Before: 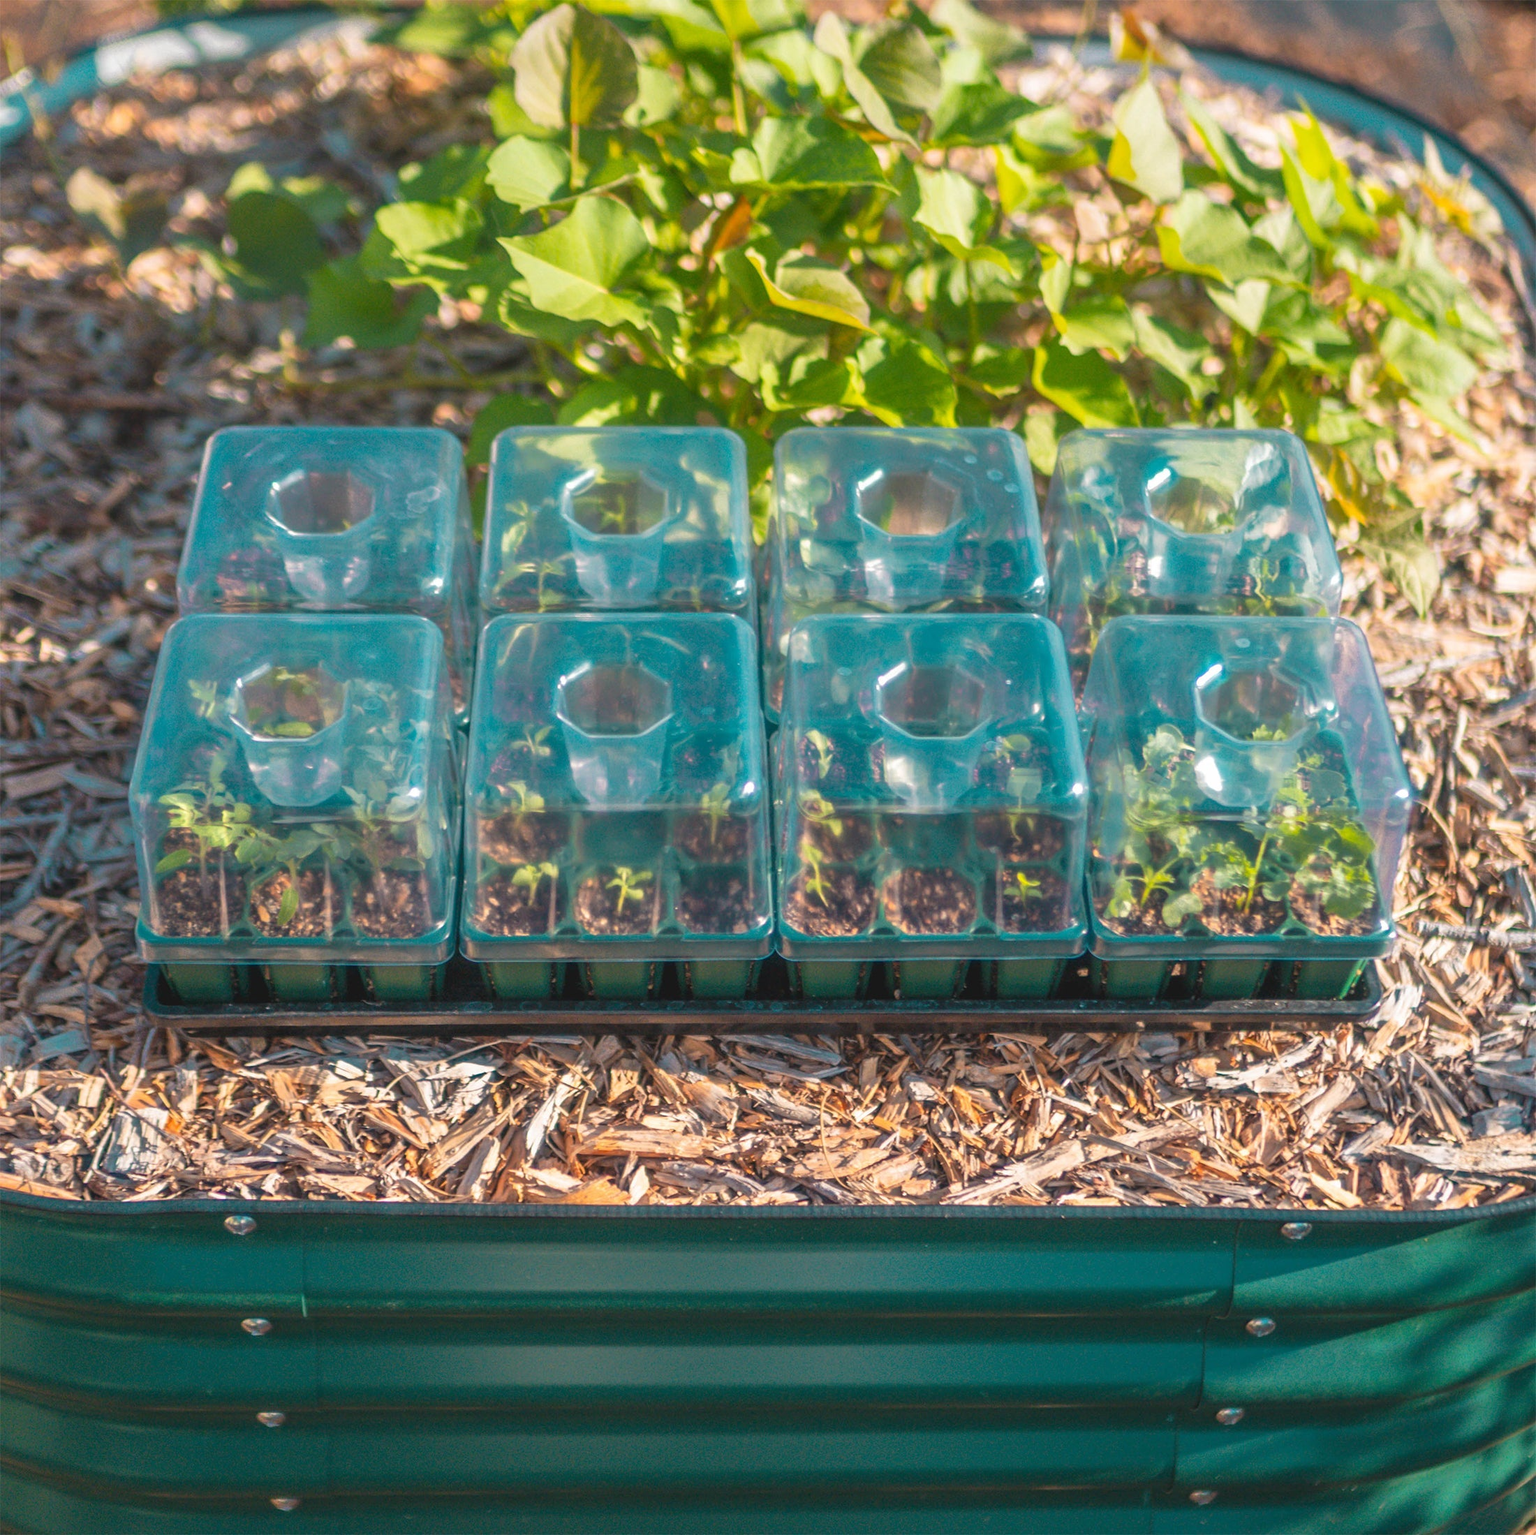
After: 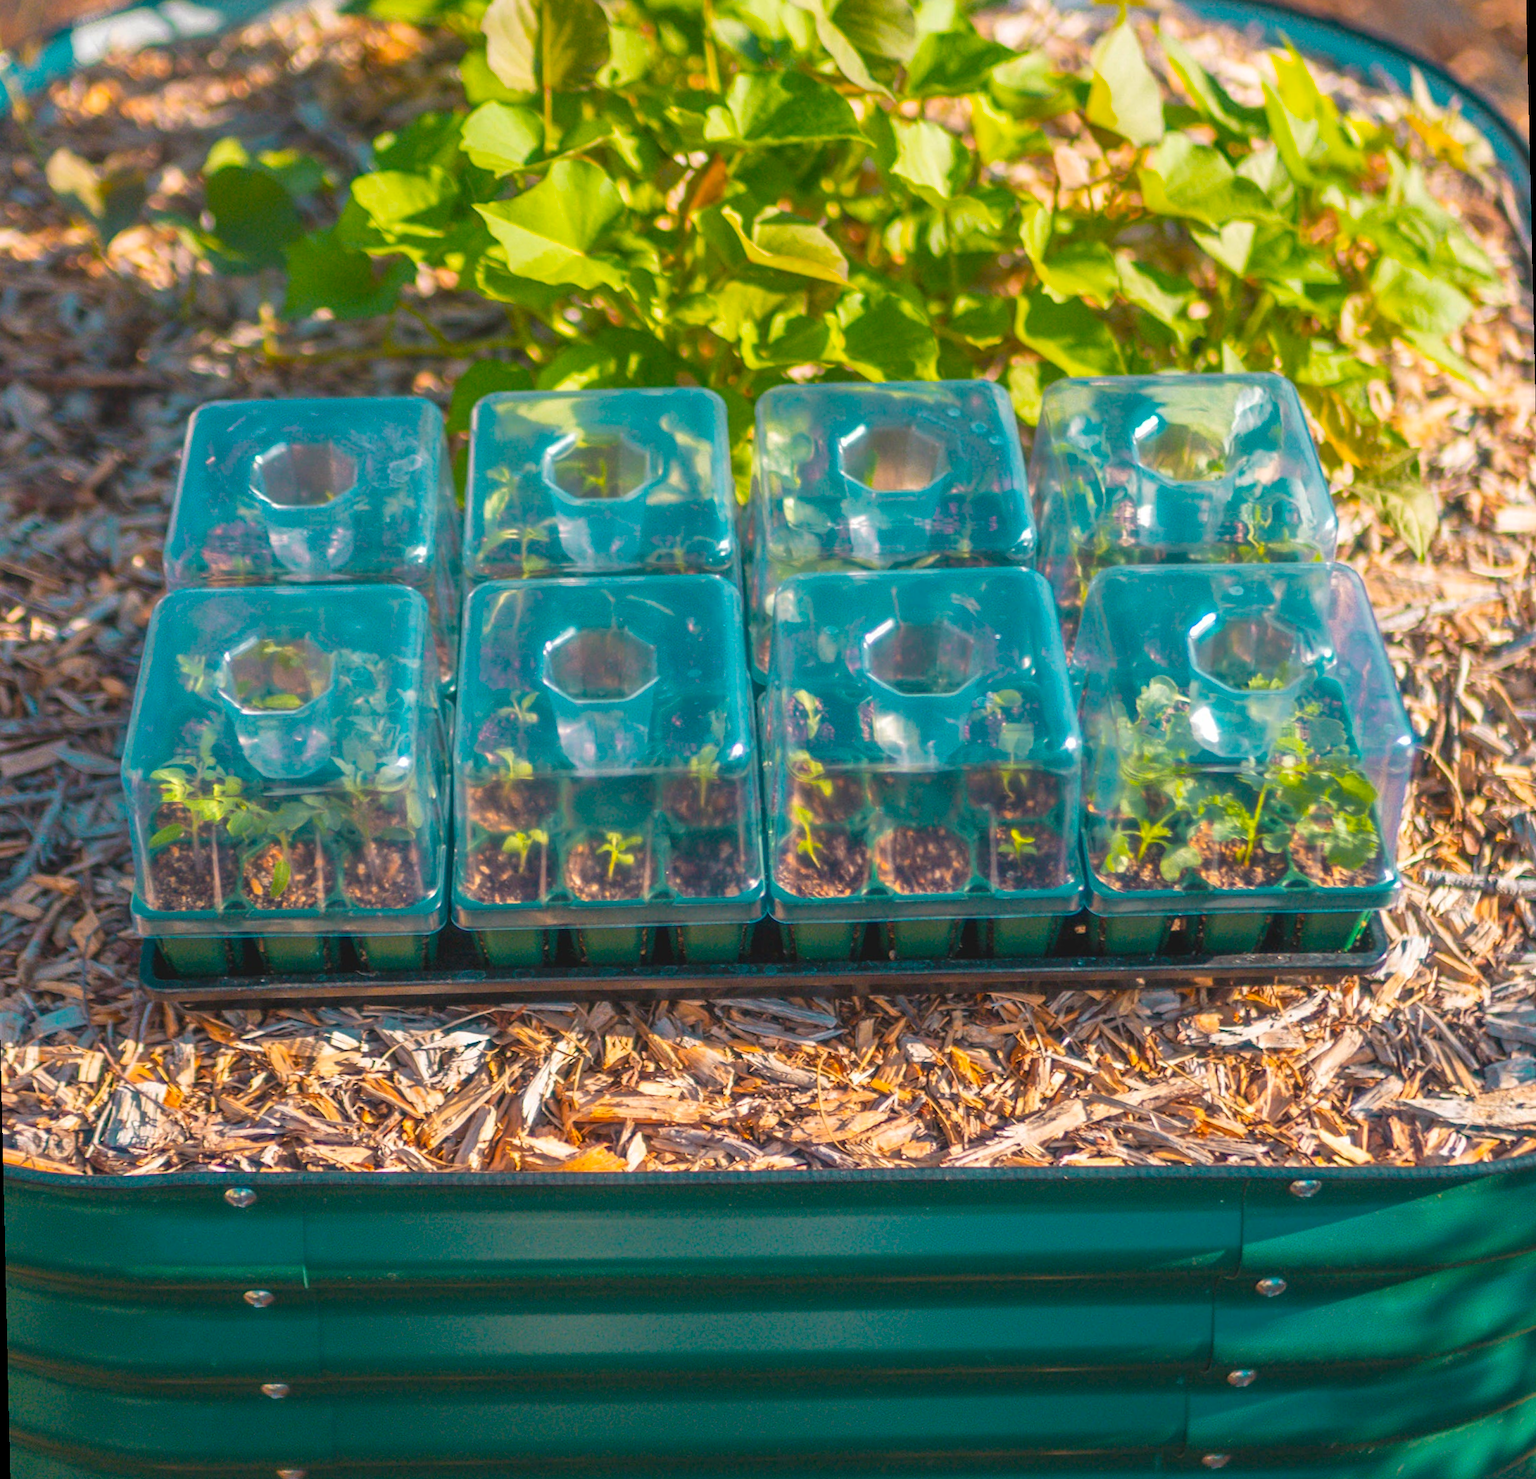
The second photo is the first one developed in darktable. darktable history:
color balance rgb: perceptual saturation grading › global saturation 30%, global vibrance 20%
rotate and perspective: rotation -1.32°, lens shift (horizontal) -0.031, crop left 0.015, crop right 0.985, crop top 0.047, crop bottom 0.982
